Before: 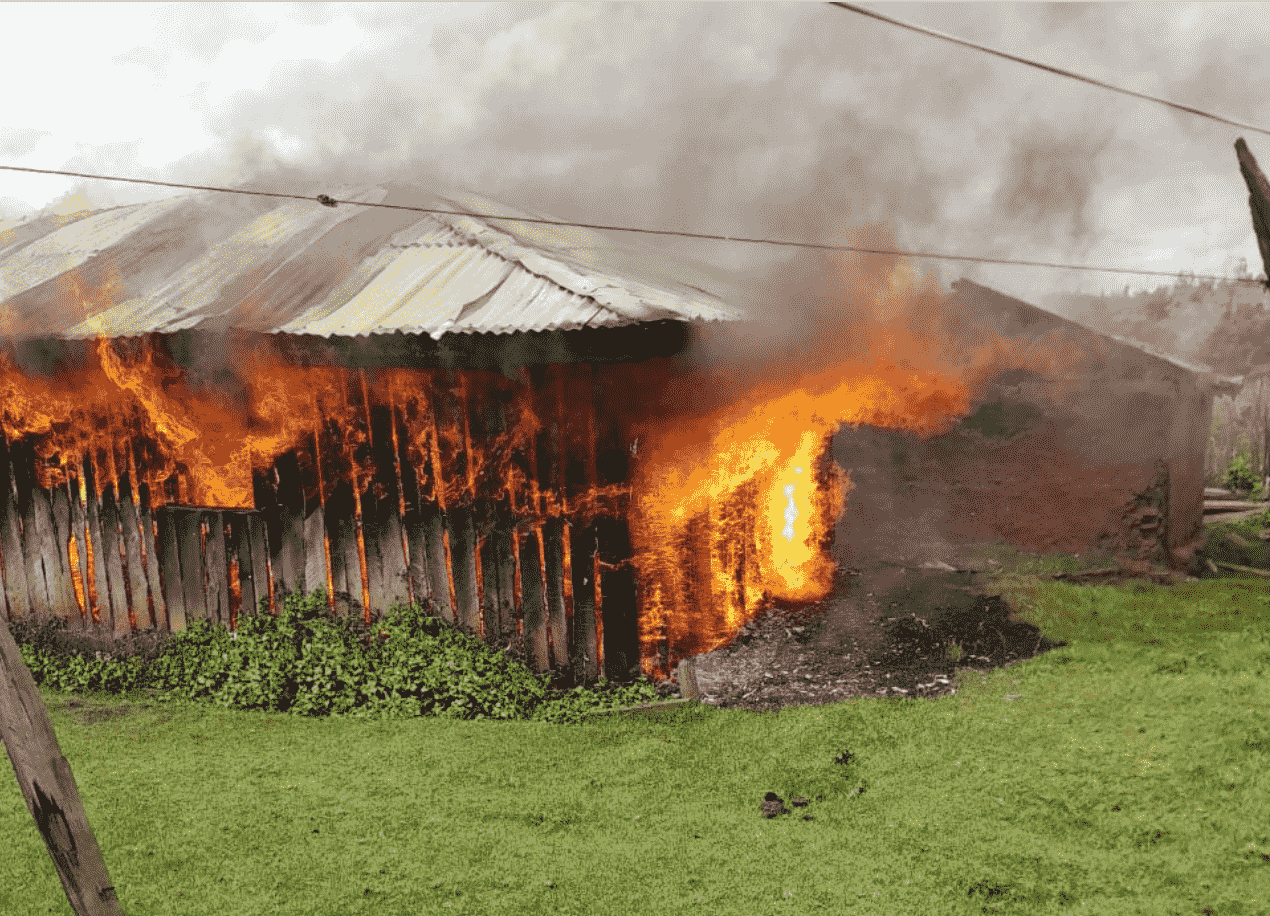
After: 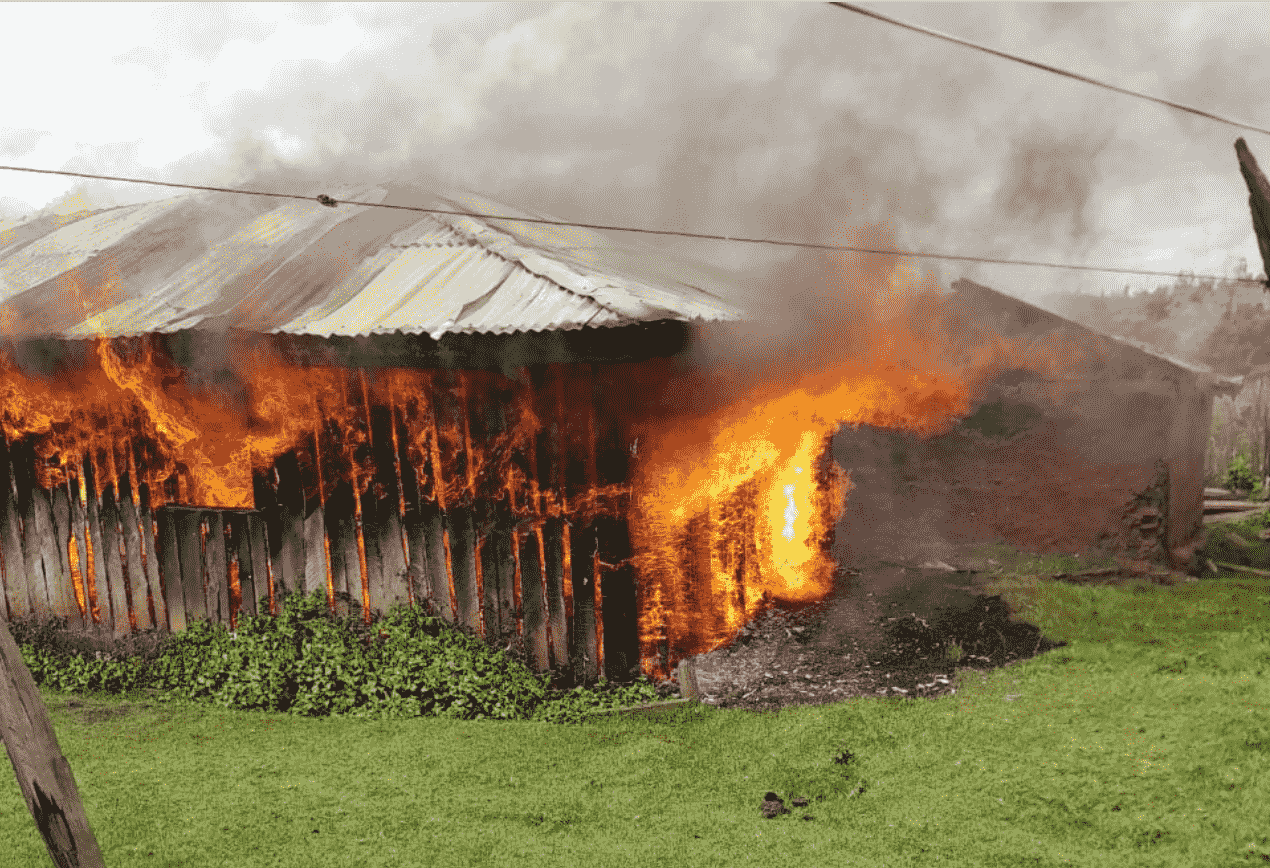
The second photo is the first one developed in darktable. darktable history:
crop and rotate: top 0.013%, bottom 5.205%
